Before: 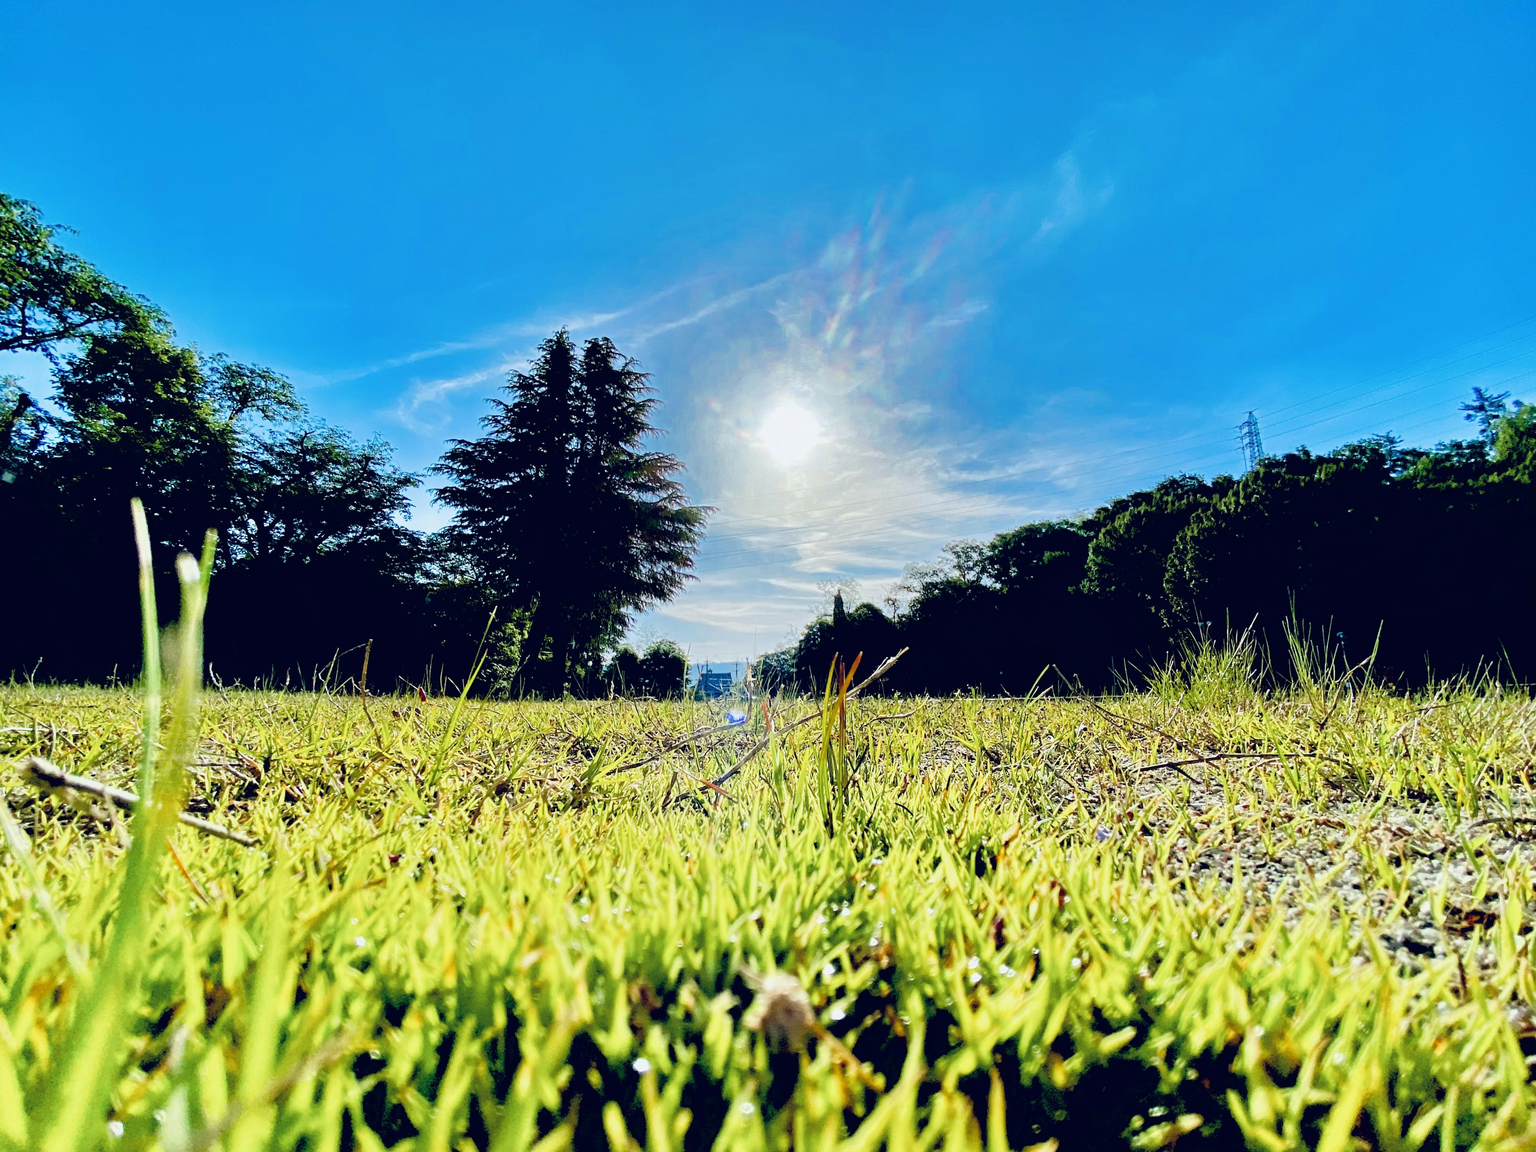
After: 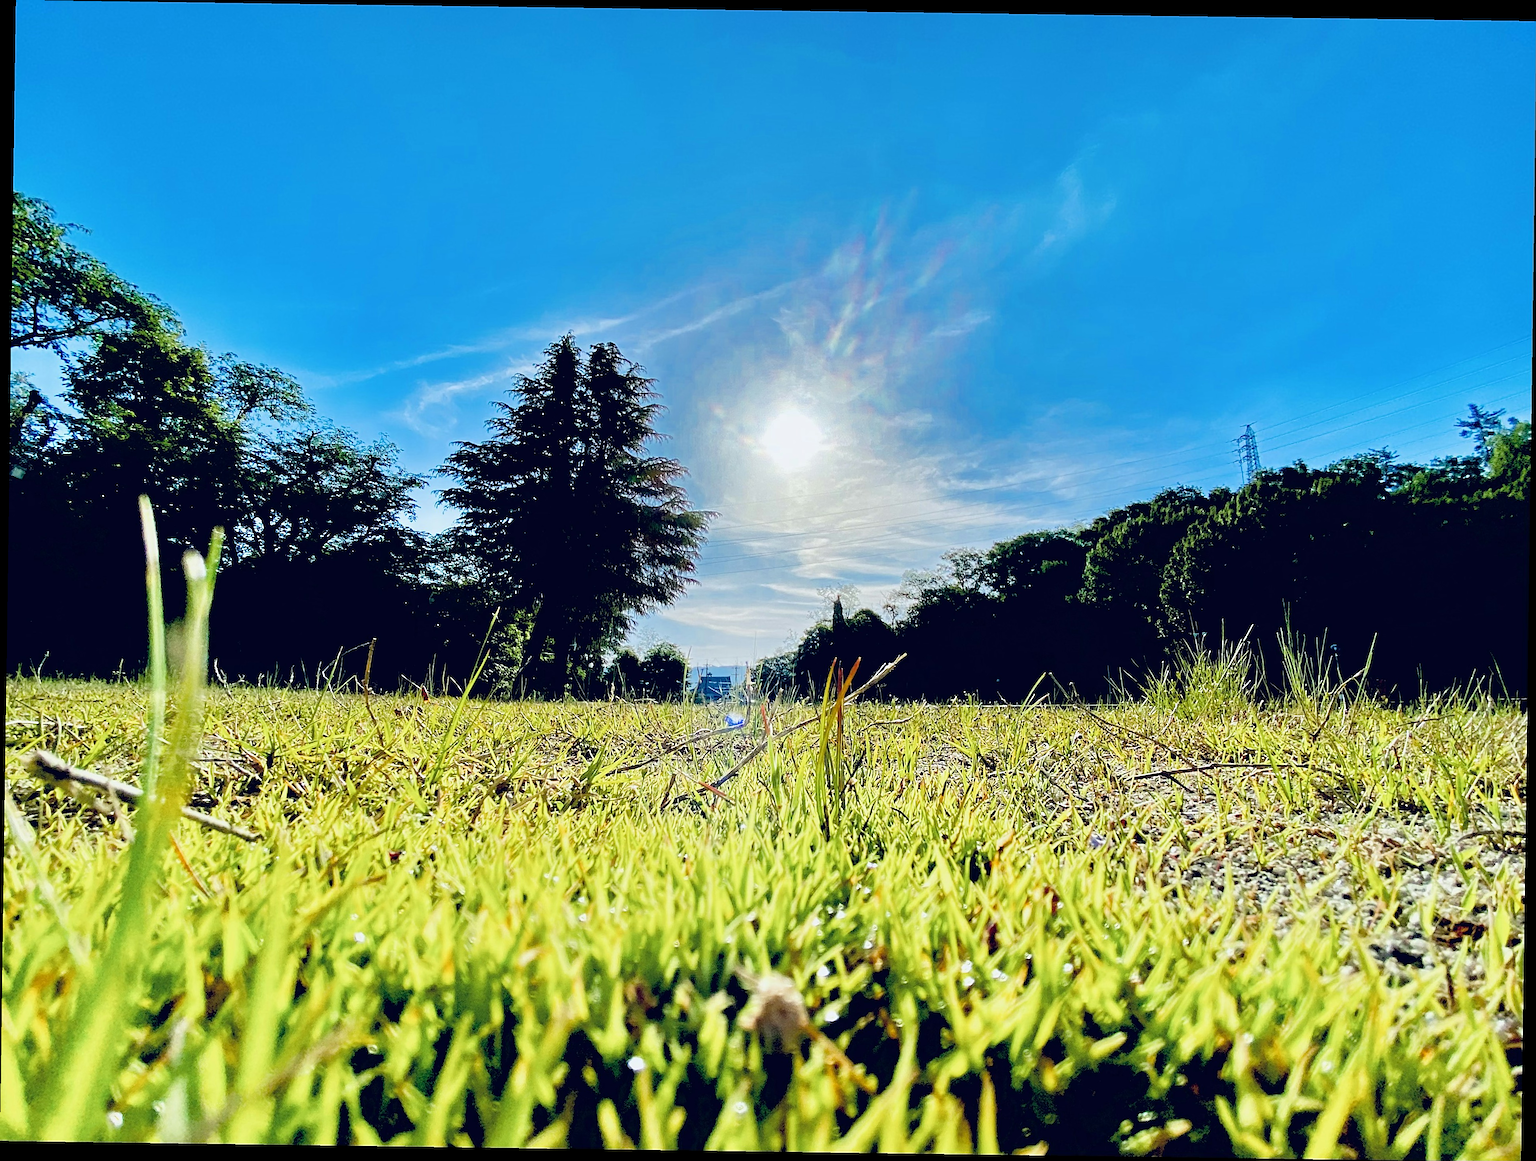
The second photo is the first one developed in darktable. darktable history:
rotate and perspective: rotation 0.8°, automatic cropping off
sharpen: on, module defaults
